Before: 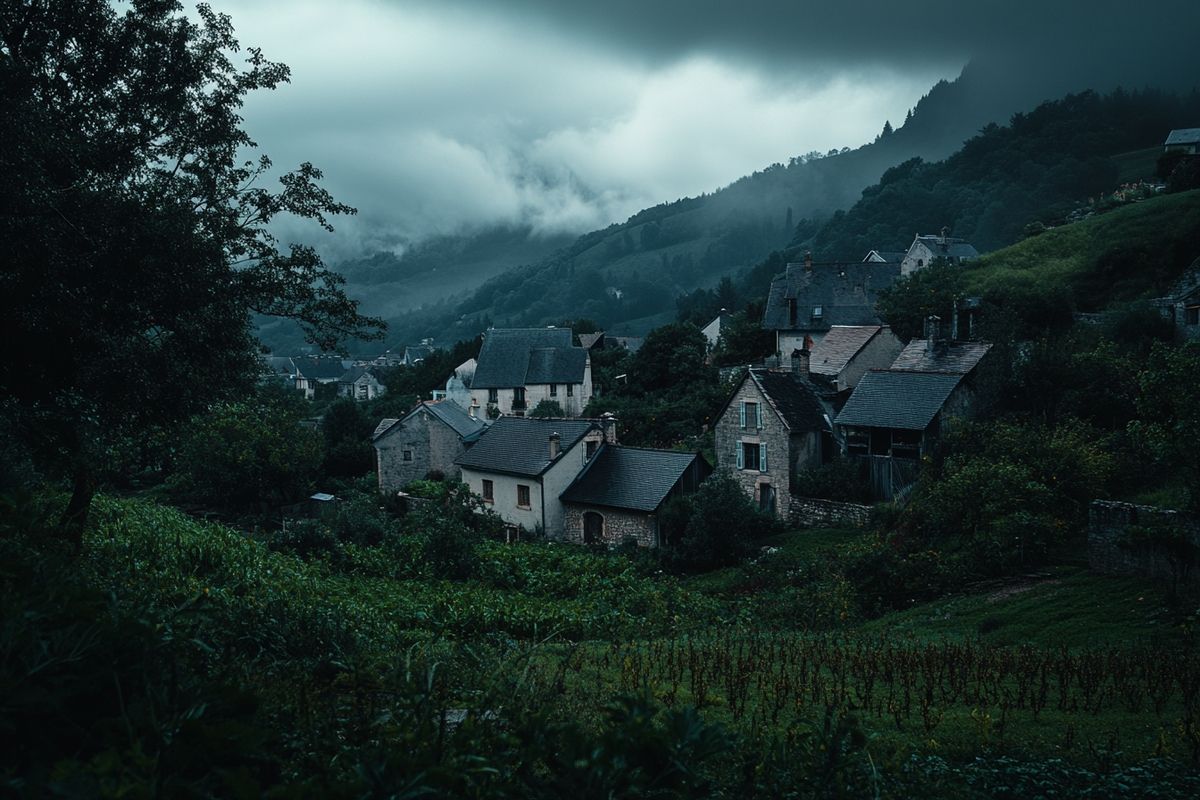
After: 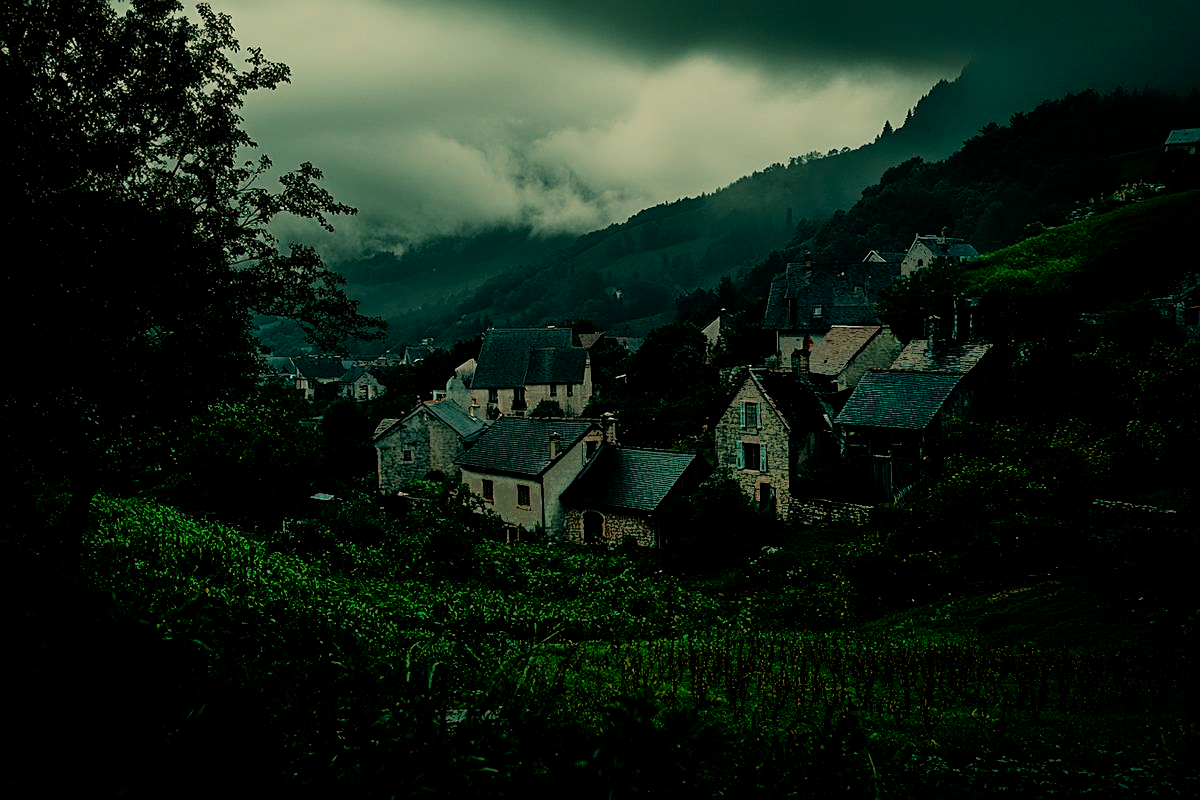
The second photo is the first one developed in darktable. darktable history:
sharpen: on, module defaults
contrast brightness saturation: contrast 0.13, brightness -0.05, saturation 0.16
shadows and highlights: shadows 62.66, white point adjustment 0.37, highlights -34.44, compress 83.82%
filmic rgb: middle gray luminance 29%, black relative exposure -10.3 EV, white relative exposure 5.5 EV, threshold 6 EV, target black luminance 0%, hardness 3.95, latitude 2.04%, contrast 1.132, highlights saturation mix 5%, shadows ↔ highlights balance 15.11%, add noise in highlights 0, preserve chrominance no, color science v3 (2019), use custom middle-gray values true, iterations of high-quality reconstruction 0, contrast in highlights soft, enable highlight reconstruction true
exposure: exposure -0.072 EV, compensate highlight preservation false
white balance: red 1.08, blue 0.791
